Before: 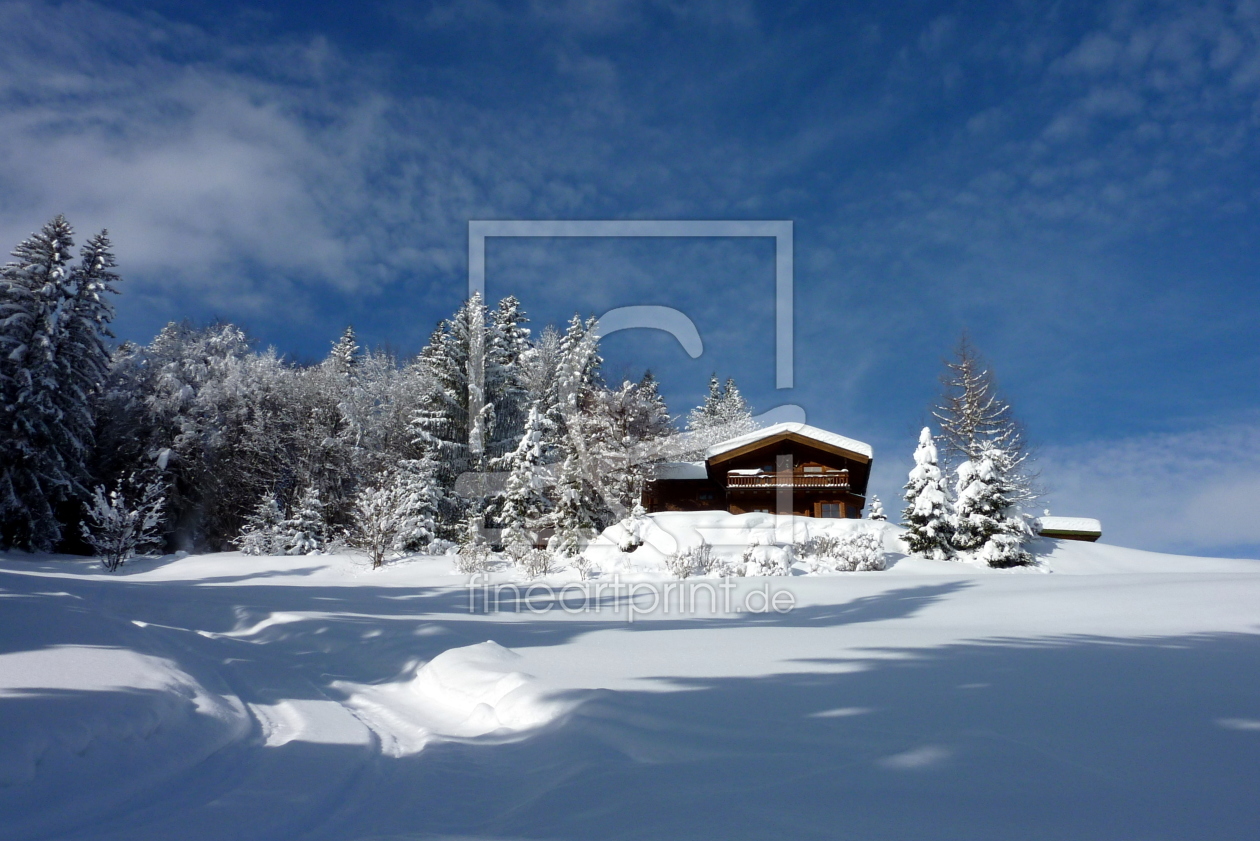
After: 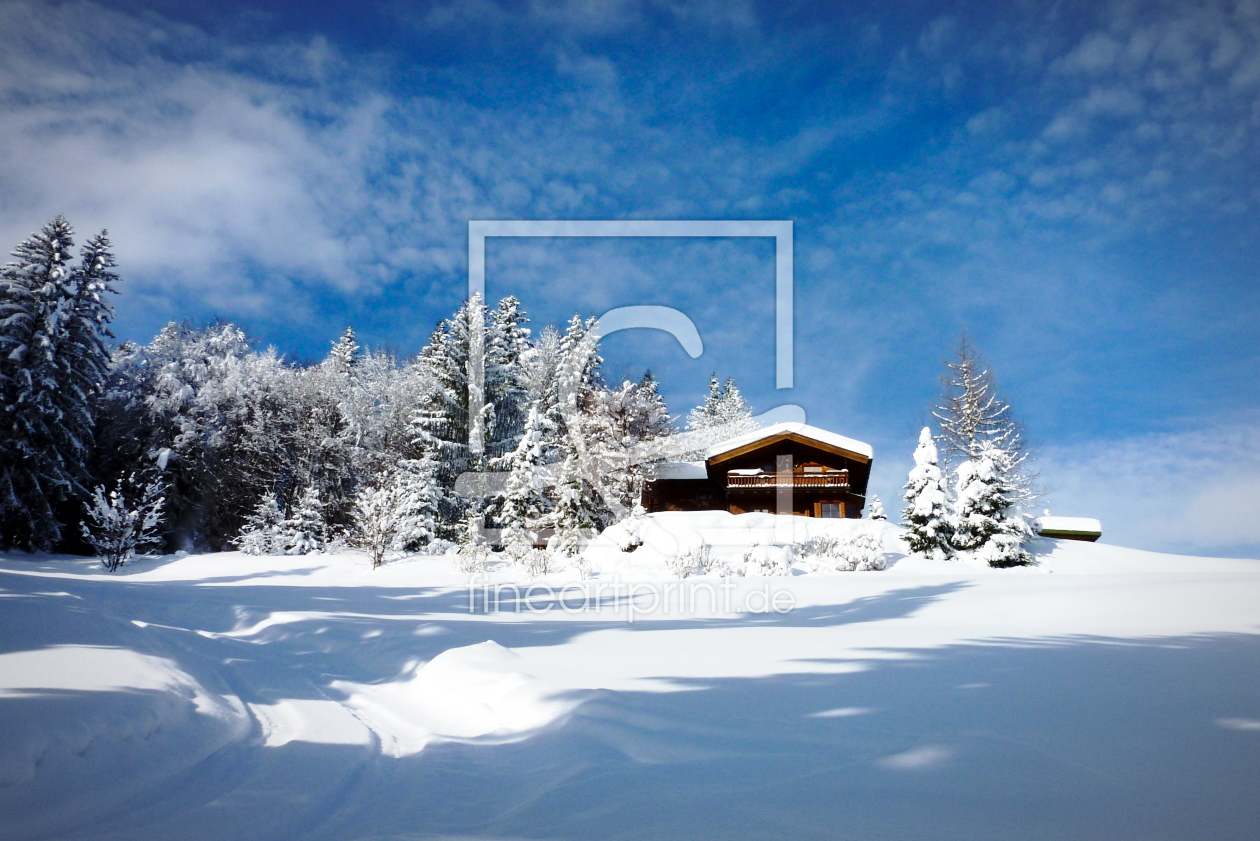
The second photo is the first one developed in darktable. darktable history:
vignetting: fall-off radius 70.05%, automatic ratio true
base curve: curves: ch0 [(0, 0) (0.028, 0.03) (0.121, 0.232) (0.46, 0.748) (0.859, 0.968) (1, 1)], preserve colors none
